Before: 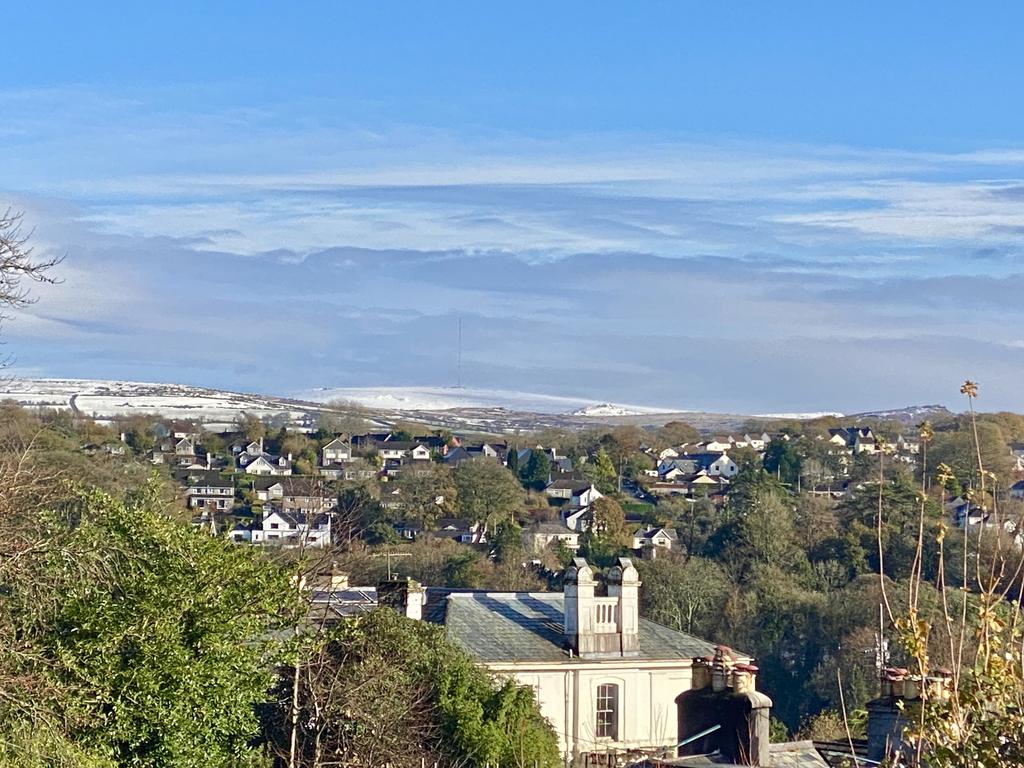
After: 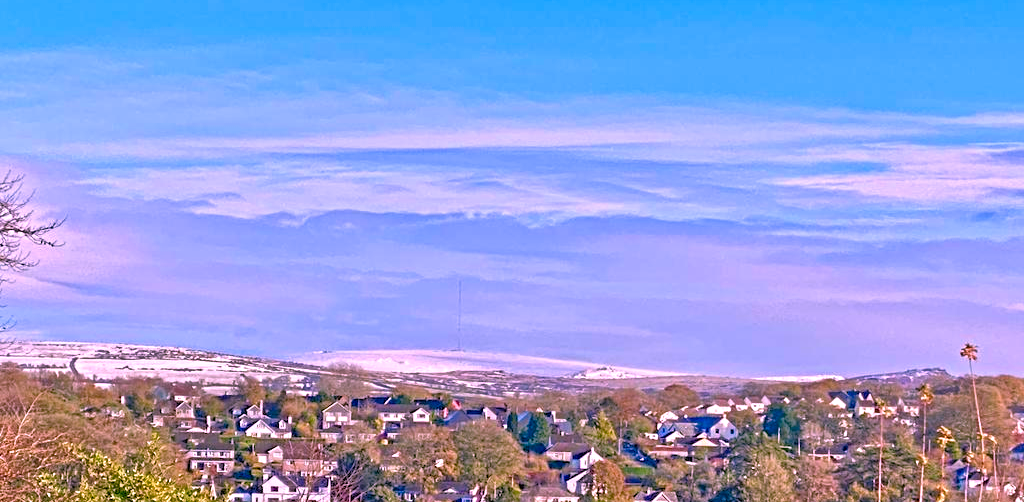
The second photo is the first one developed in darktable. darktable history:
crop and rotate: top 4.829%, bottom 29.692%
tone equalizer: -7 EV 0.144 EV, -6 EV 0.574 EV, -5 EV 1.19 EV, -4 EV 1.36 EV, -3 EV 1.16 EV, -2 EV 0.6 EV, -1 EV 0.161 EV
color correction: highlights a* 18.8, highlights b* -11.36, saturation 1.69
contrast equalizer: y [[0.5, 0.501, 0.525, 0.597, 0.58, 0.514], [0.5 ×6], [0.5 ×6], [0 ×6], [0 ×6]]
